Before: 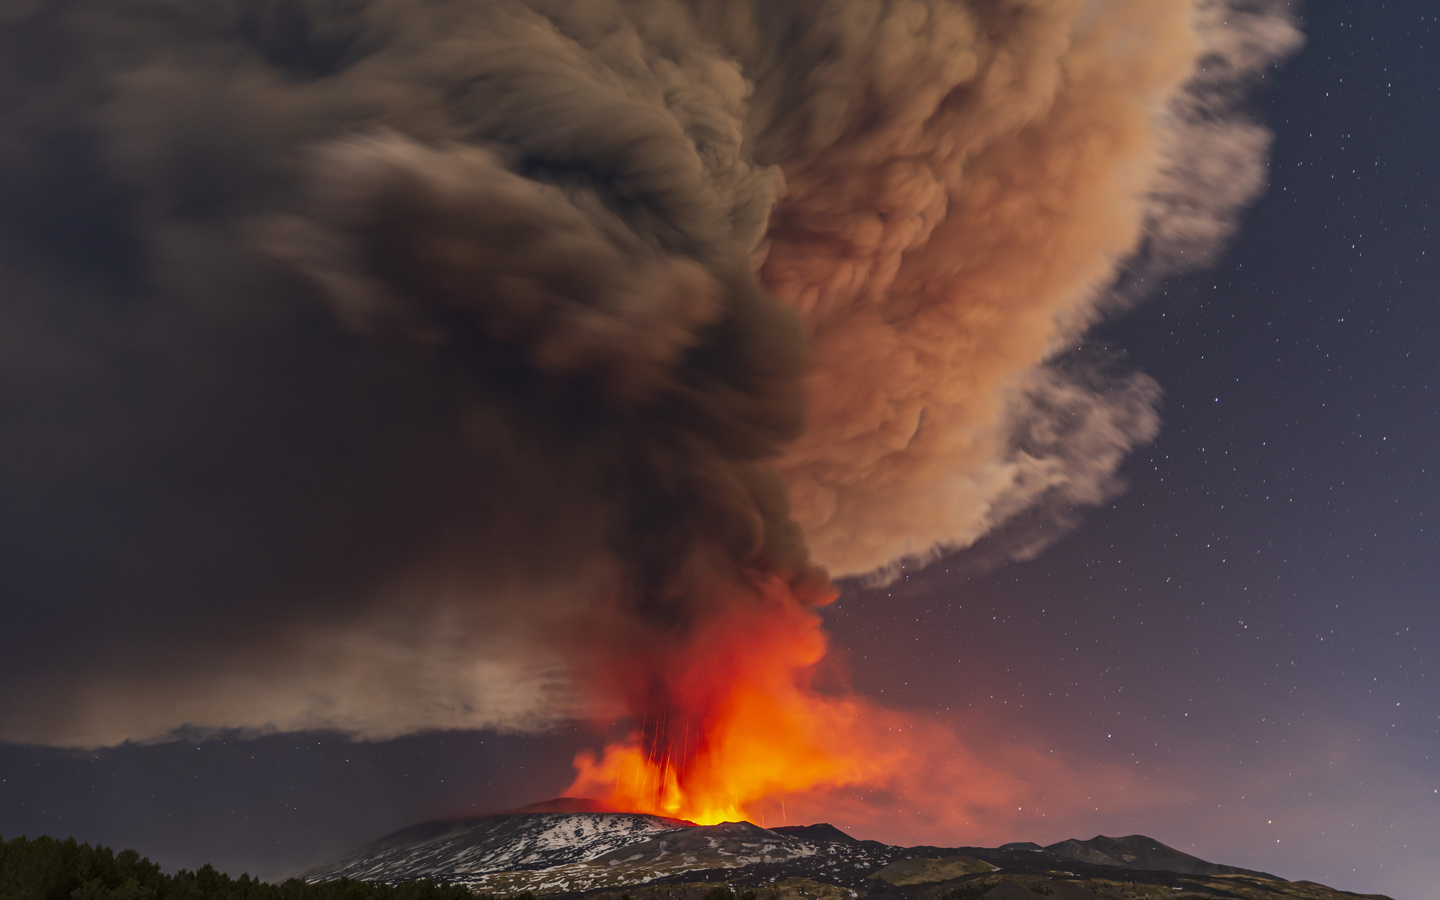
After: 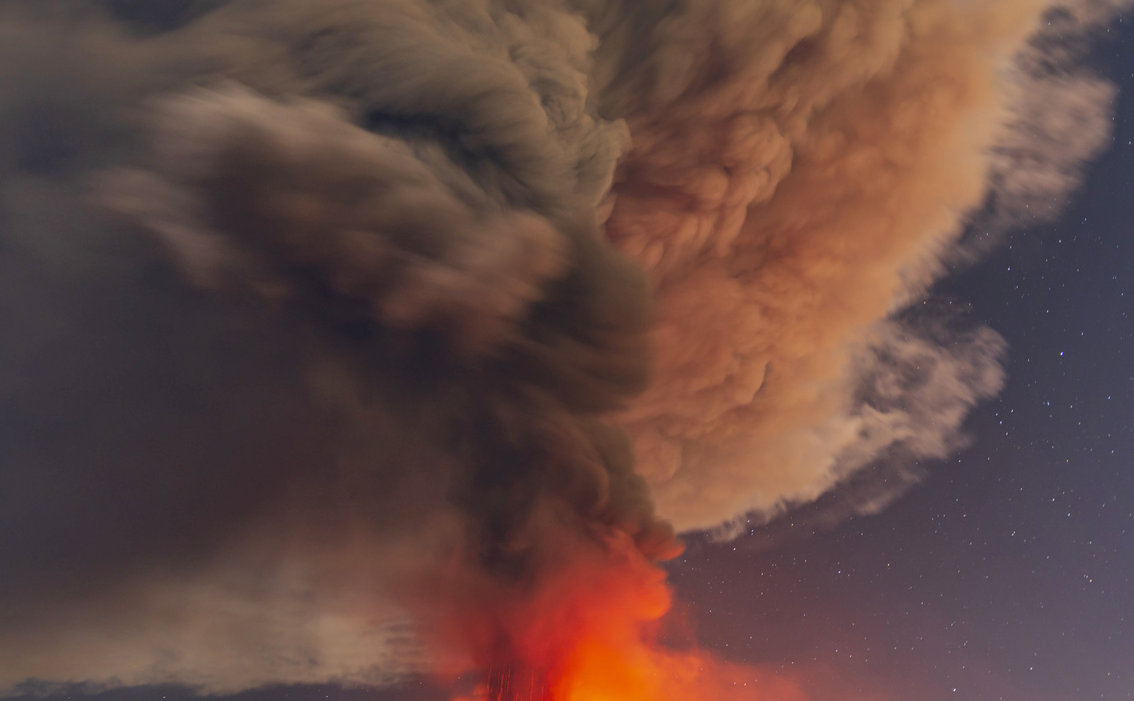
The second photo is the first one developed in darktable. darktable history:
crop and rotate: left 10.791%, top 5.14%, right 10.41%, bottom 16.866%
shadows and highlights: on, module defaults
